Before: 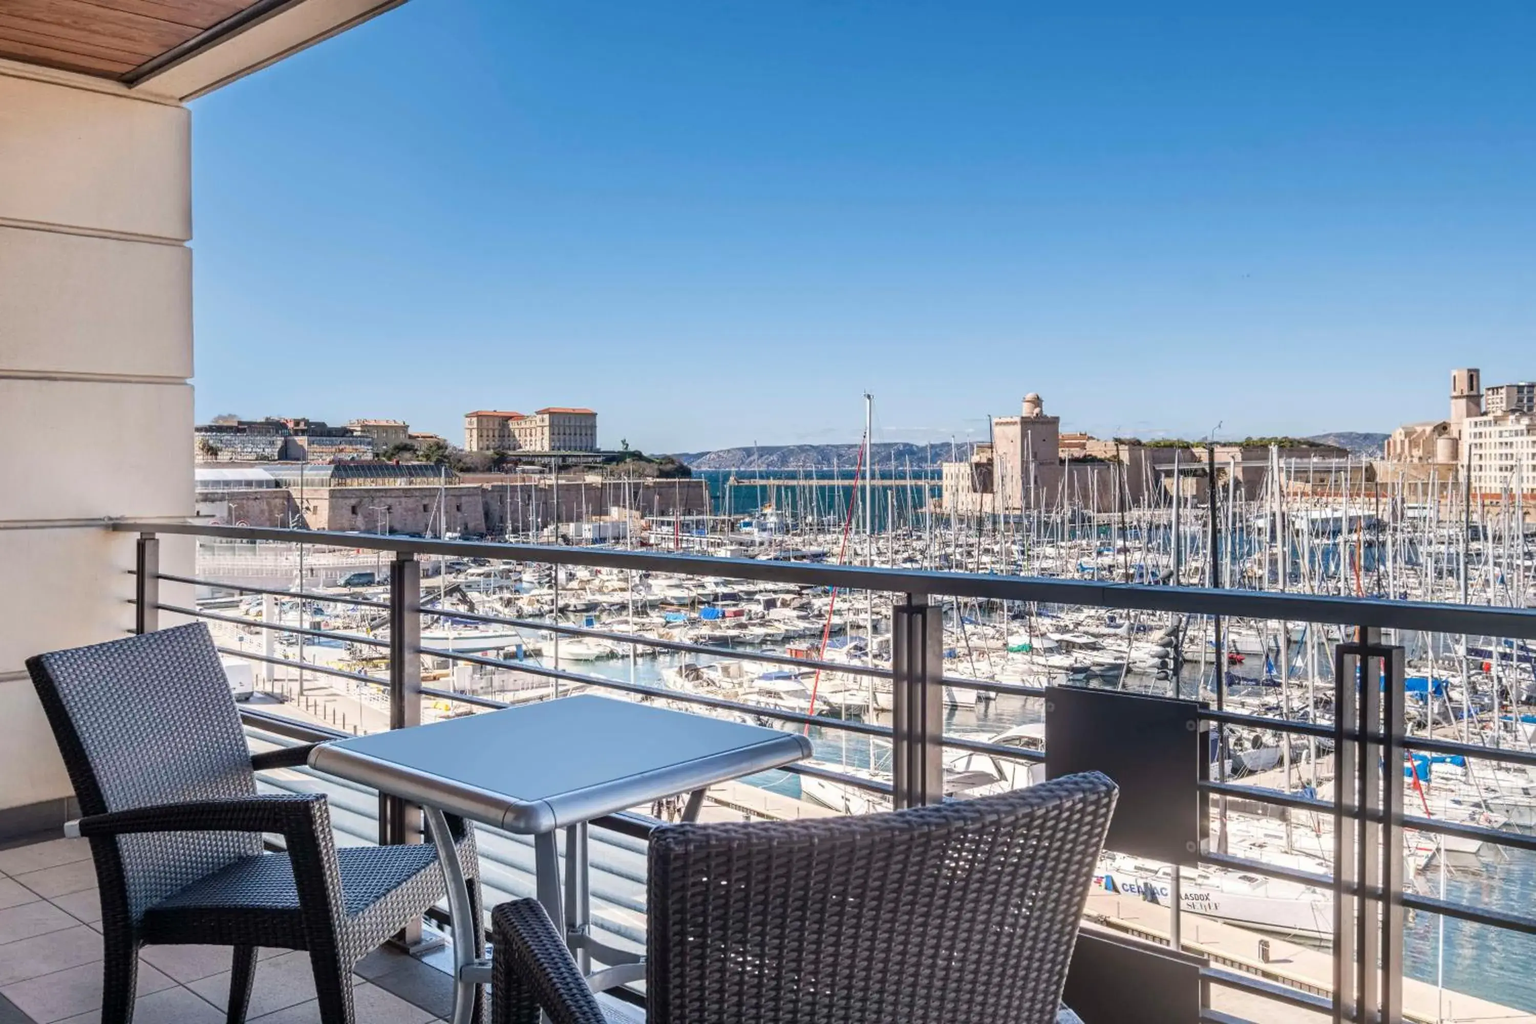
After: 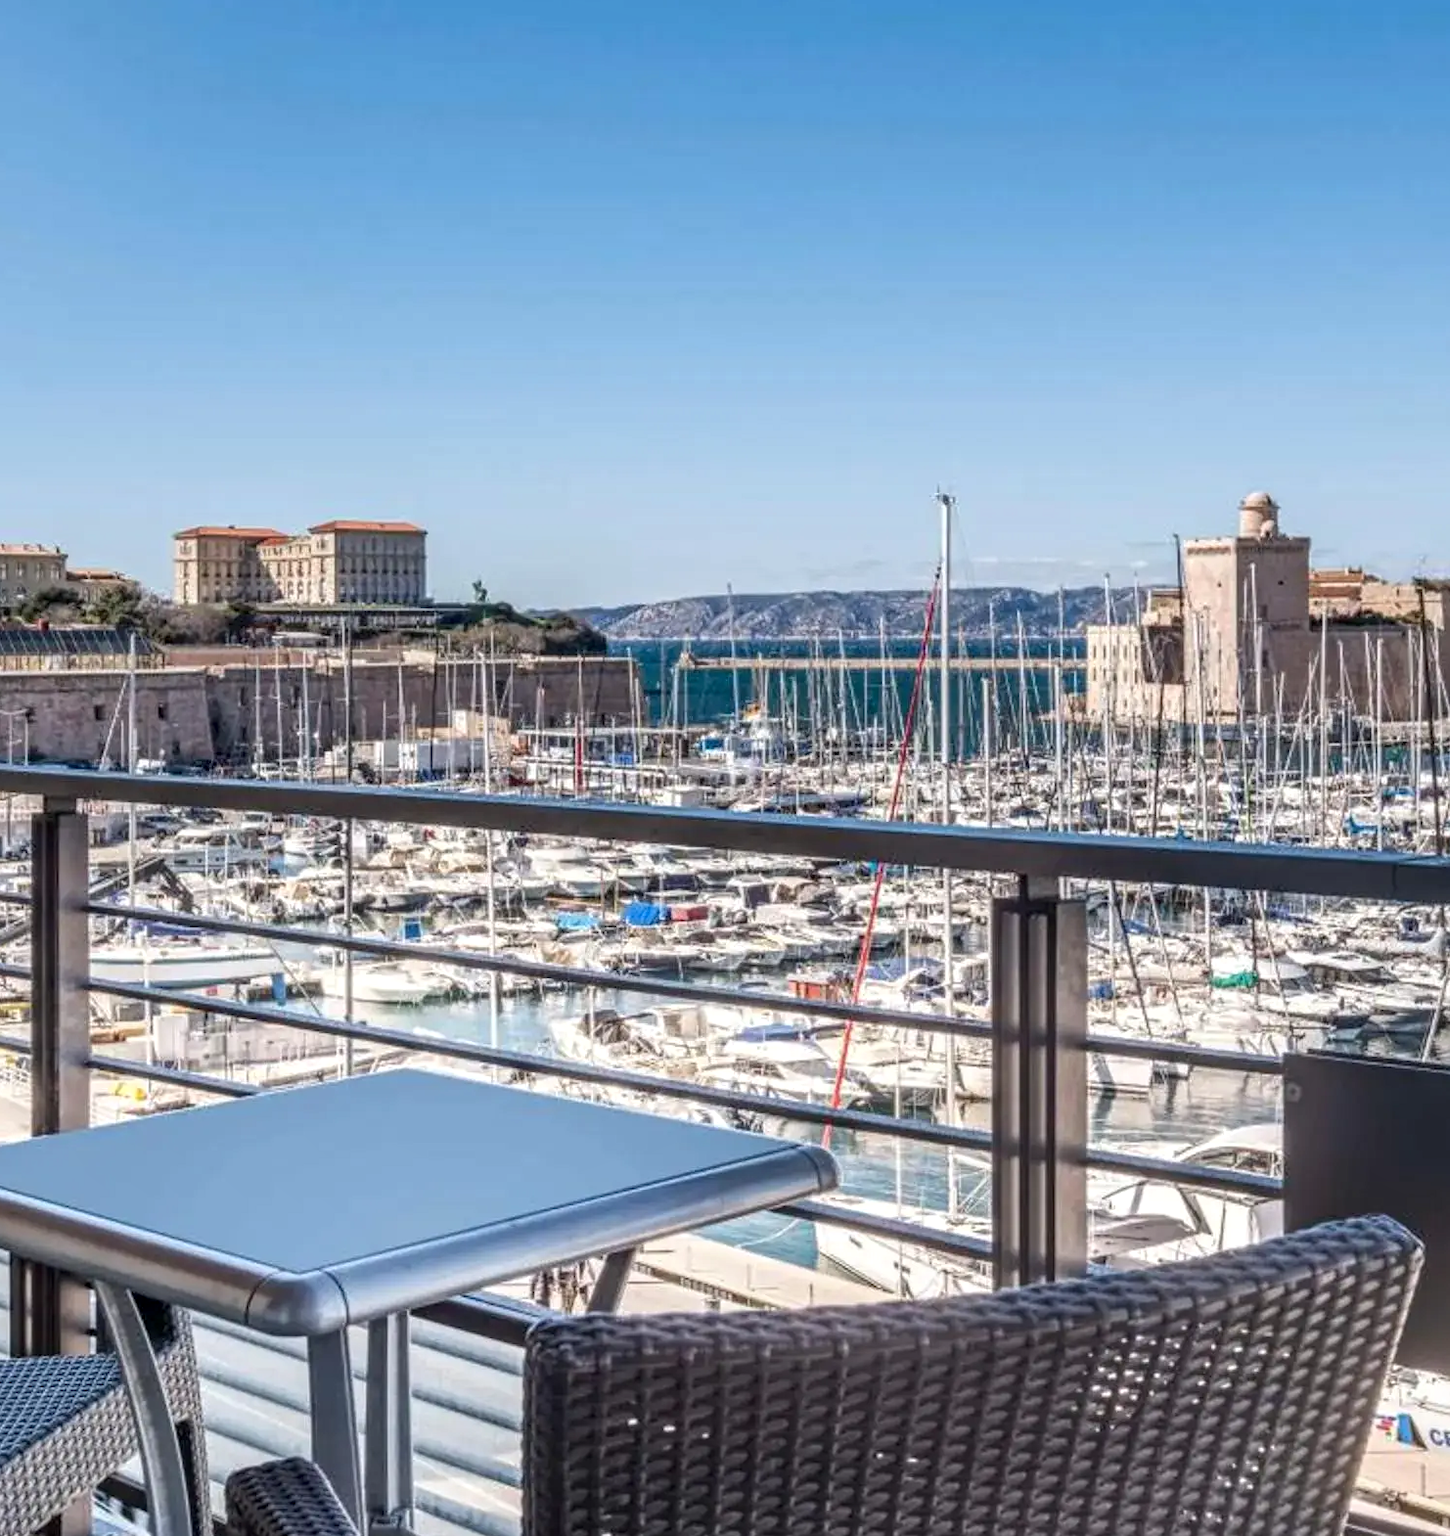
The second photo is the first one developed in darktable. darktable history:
crop and rotate: angle 0.02°, left 24.353%, top 13.219%, right 26.156%, bottom 8.224%
local contrast: on, module defaults
